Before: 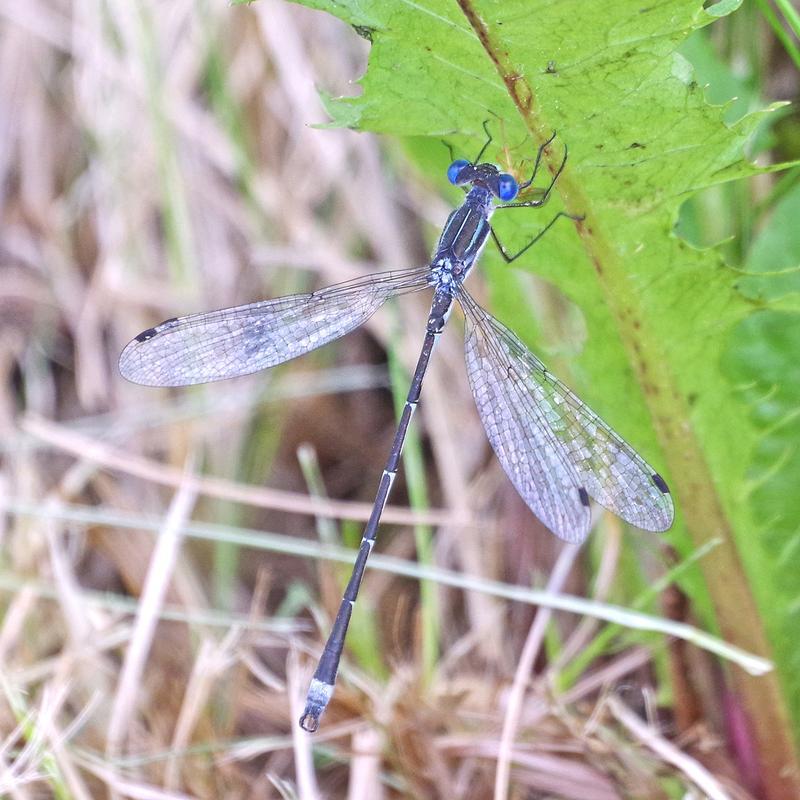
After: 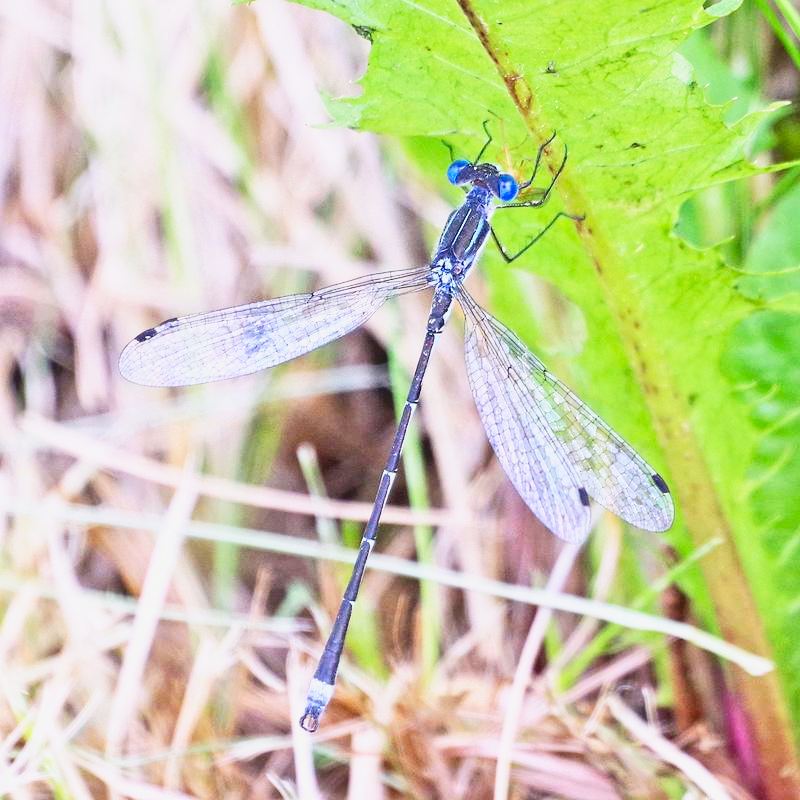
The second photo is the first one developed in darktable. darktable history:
base curve: curves: ch0 [(0, 0) (0.088, 0.125) (0.176, 0.251) (0.354, 0.501) (0.613, 0.749) (1, 0.877)], preserve colors none
tone curve: curves: ch0 [(0, 0) (0.003, 0.004) (0.011, 0.005) (0.025, 0.014) (0.044, 0.037) (0.069, 0.059) (0.1, 0.096) (0.136, 0.116) (0.177, 0.133) (0.224, 0.177) (0.277, 0.255) (0.335, 0.319) (0.399, 0.385) (0.468, 0.457) (0.543, 0.545) (0.623, 0.621) (0.709, 0.705) (0.801, 0.801) (0.898, 0.901) (1, 1)], color space Lab, independent channels, preserve colors none
contrast brightness saturation: contrast 0.173, saturation 0.308
exposure: exposure -0.011 EV, compensate highlight preservation false
